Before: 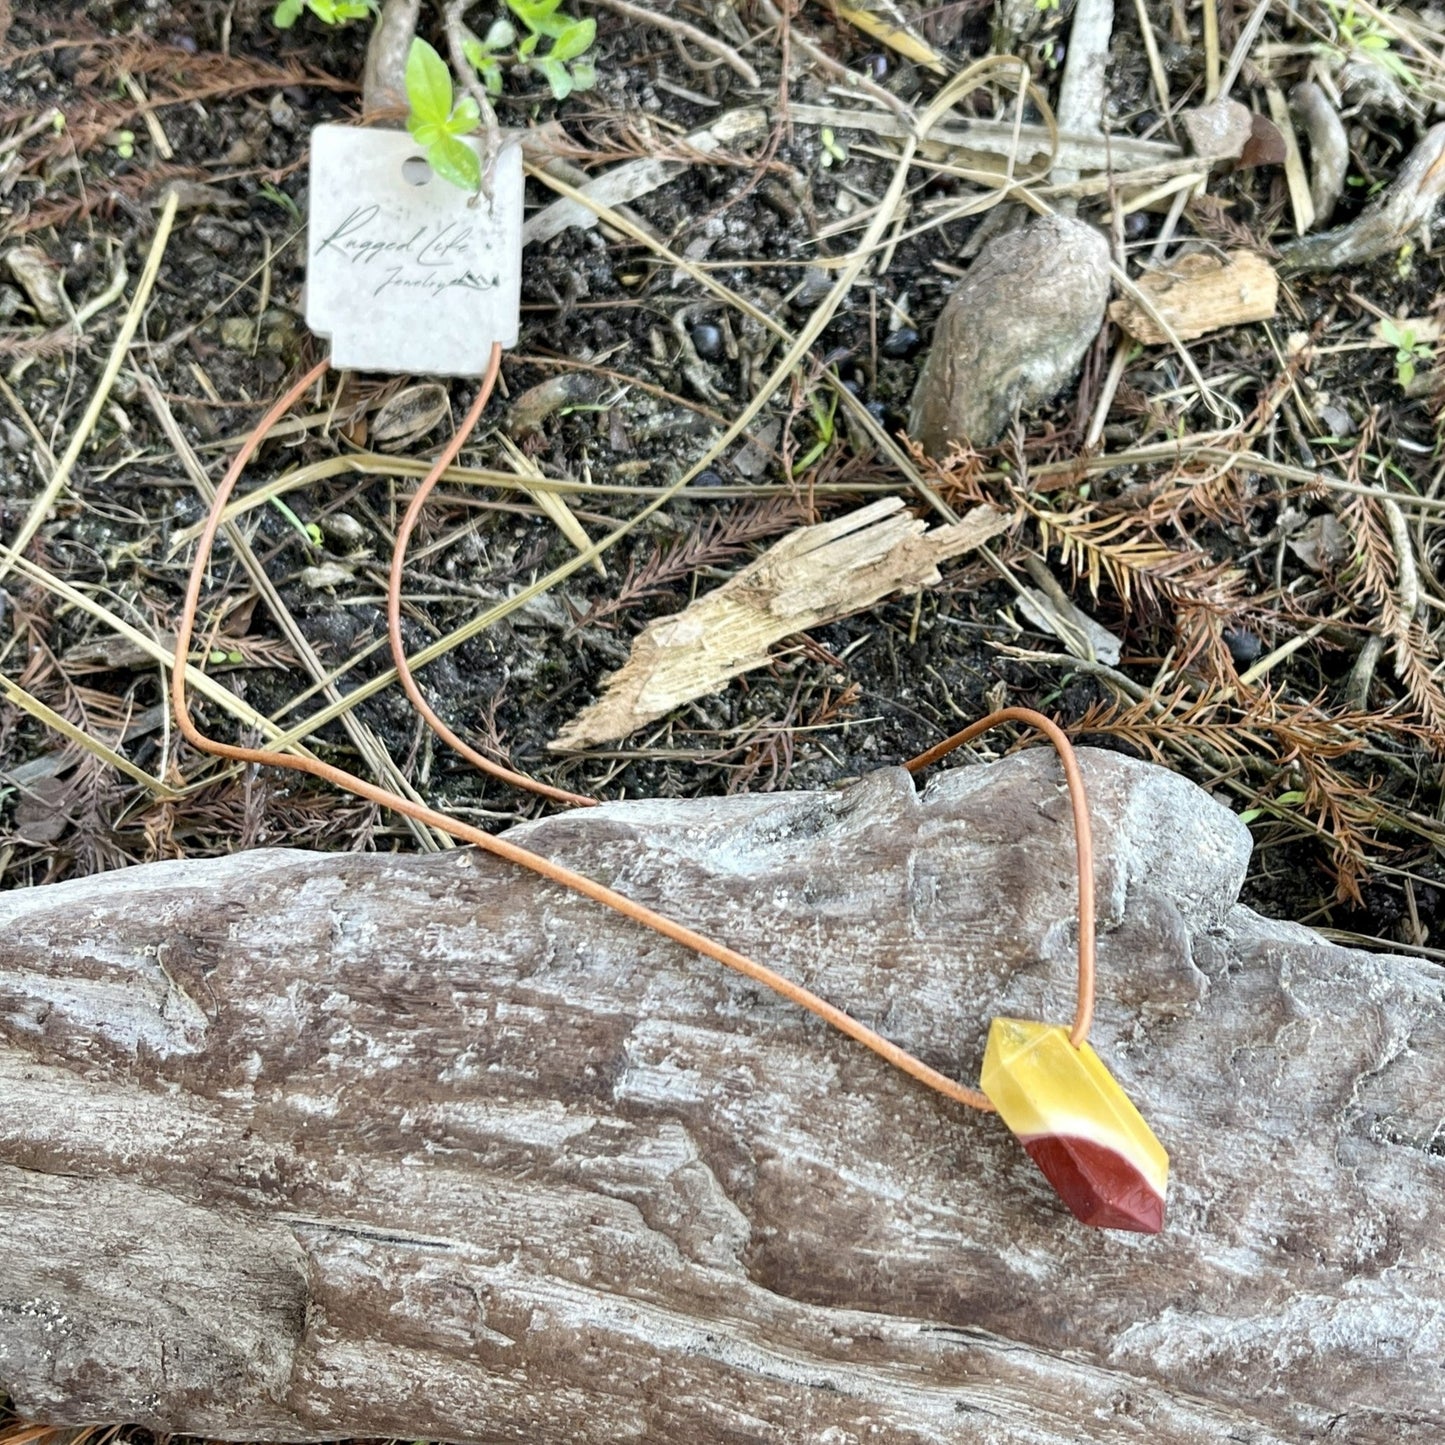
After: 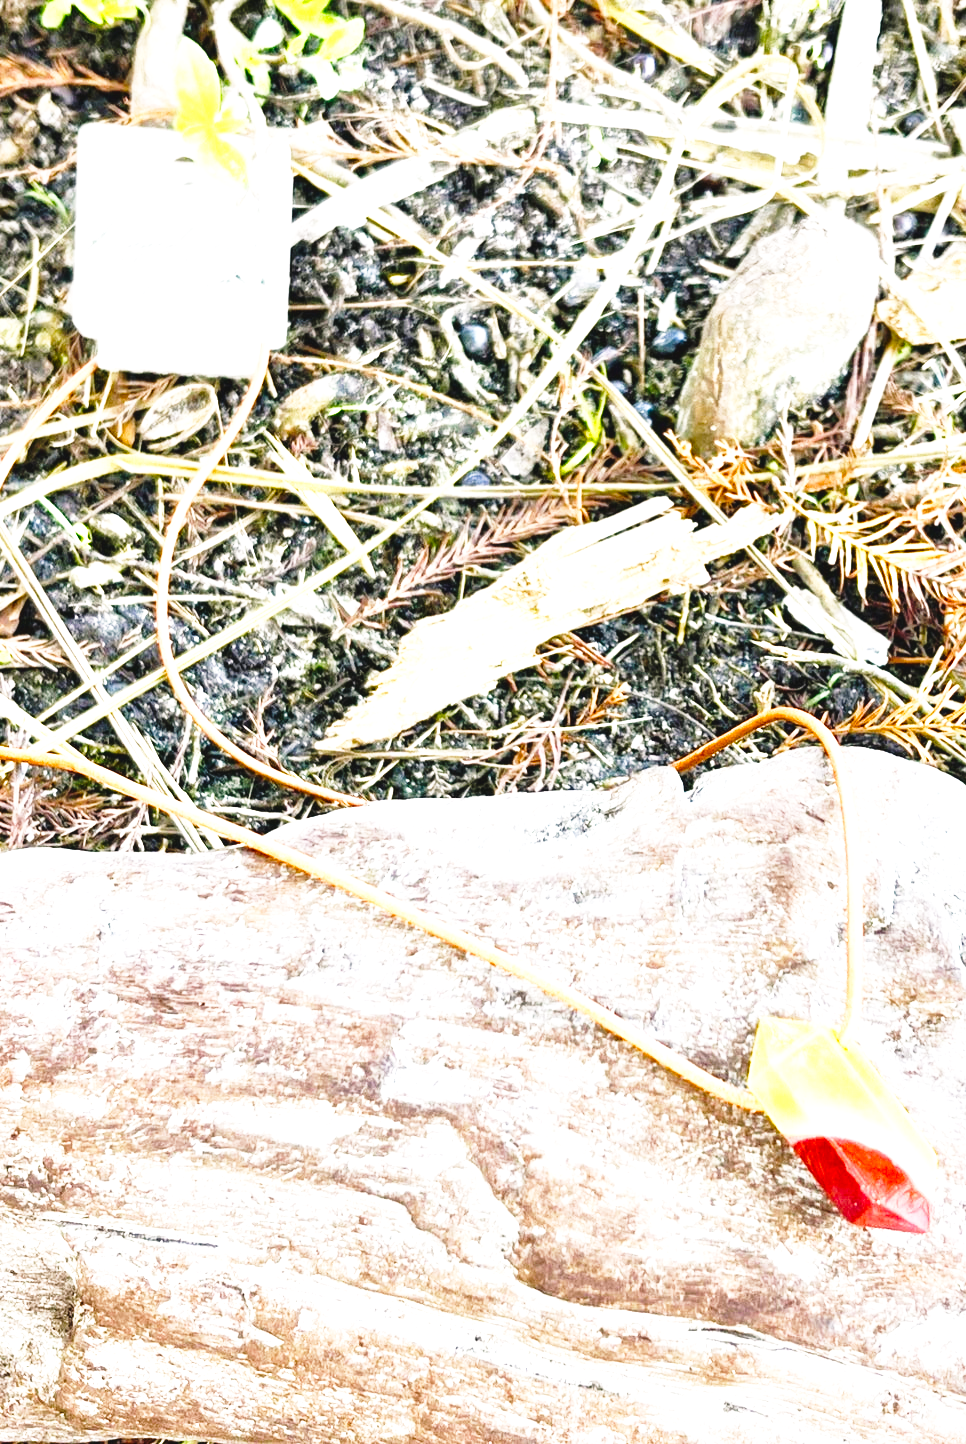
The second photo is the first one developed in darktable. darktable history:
local contrast: mode bilateral grid, contrast 20, coarseness 49, detail 119%, midtone range 0.2
color balance rgb: highlights gain › chroma 0.994%, highlights gain › hue 25.07°, global offset › luminance 0.699%, perceptual saturation grading › global saturation 38.735%, perceptual saturation grading › highlights -25.149%, perceptual saturation grading › mid-tones 34.288%, perceptual saturation grading › shadows 34.691%
base curve: curves: ch0 [(0, 0) (0.026, 0.03) (0.109, 0.232) (0.351, 0.748) (0.669, 0.968) (1, 1)], preserve colors none
exposure: exposure 1 EV, compensate highlight preservation false
crop and rotate: left 16.079%, right 17.063%
